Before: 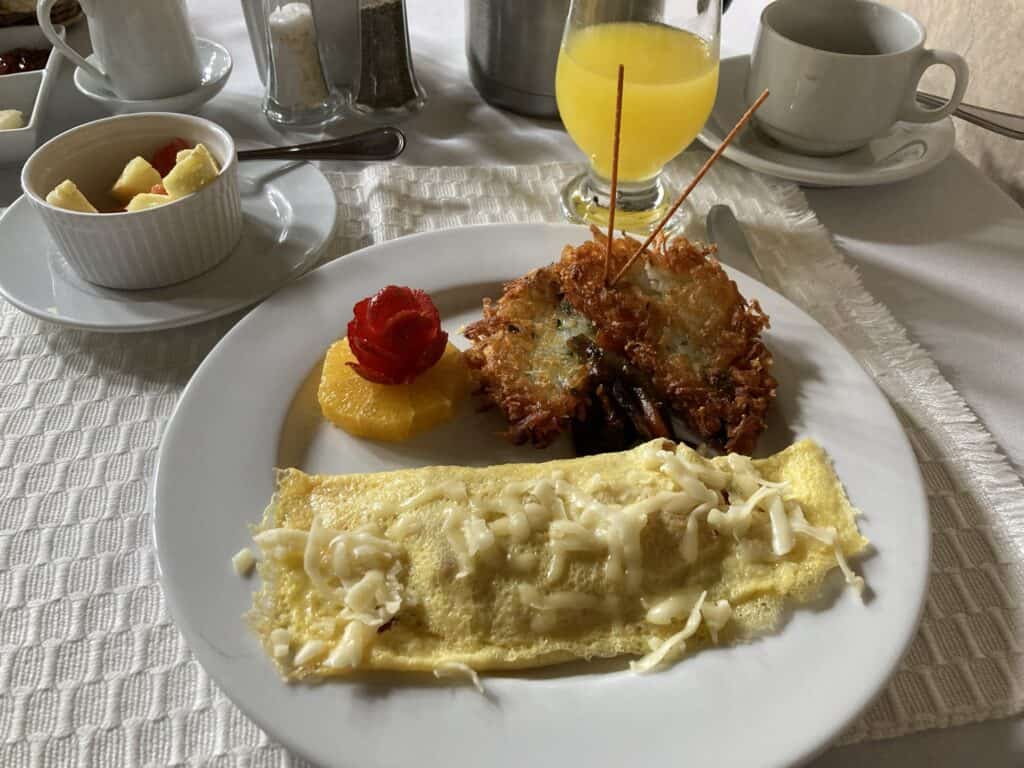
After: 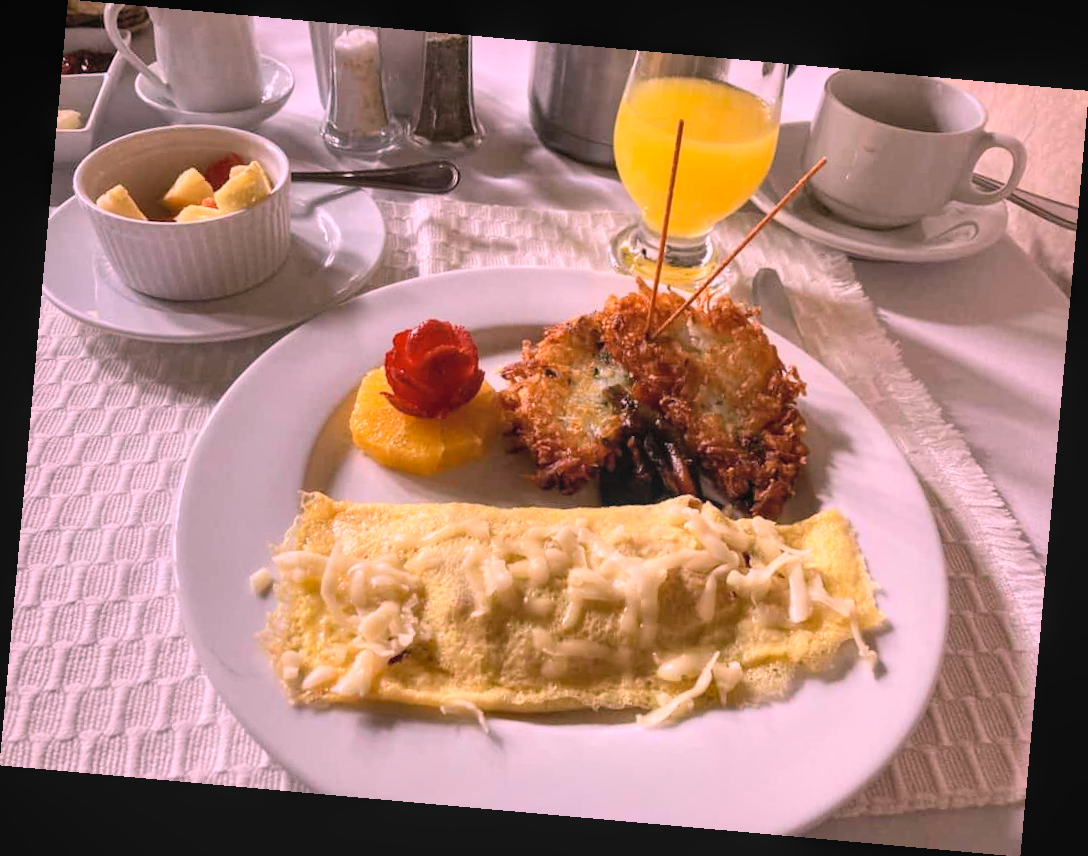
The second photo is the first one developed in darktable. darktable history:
white balance: red 1.188, blue 1.11
contrast brightness saturation: contrast 0.14, brightness 0.21
rotate and perspective: rotation 5.12°, automatic cropping off
local contrast: detail 110%
